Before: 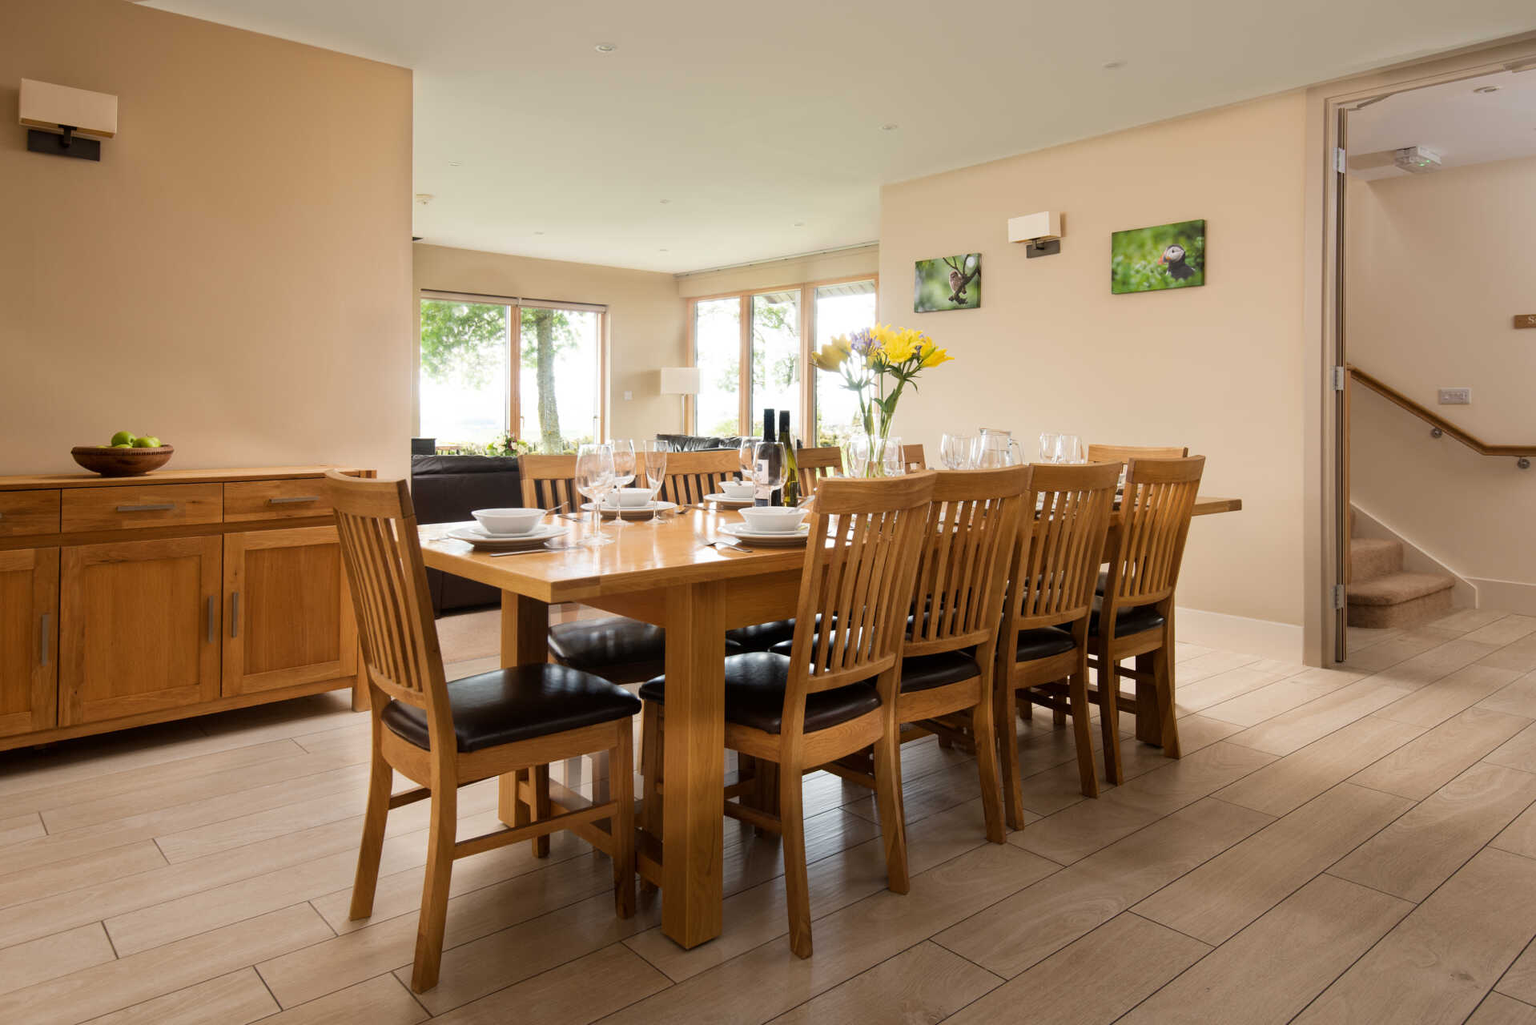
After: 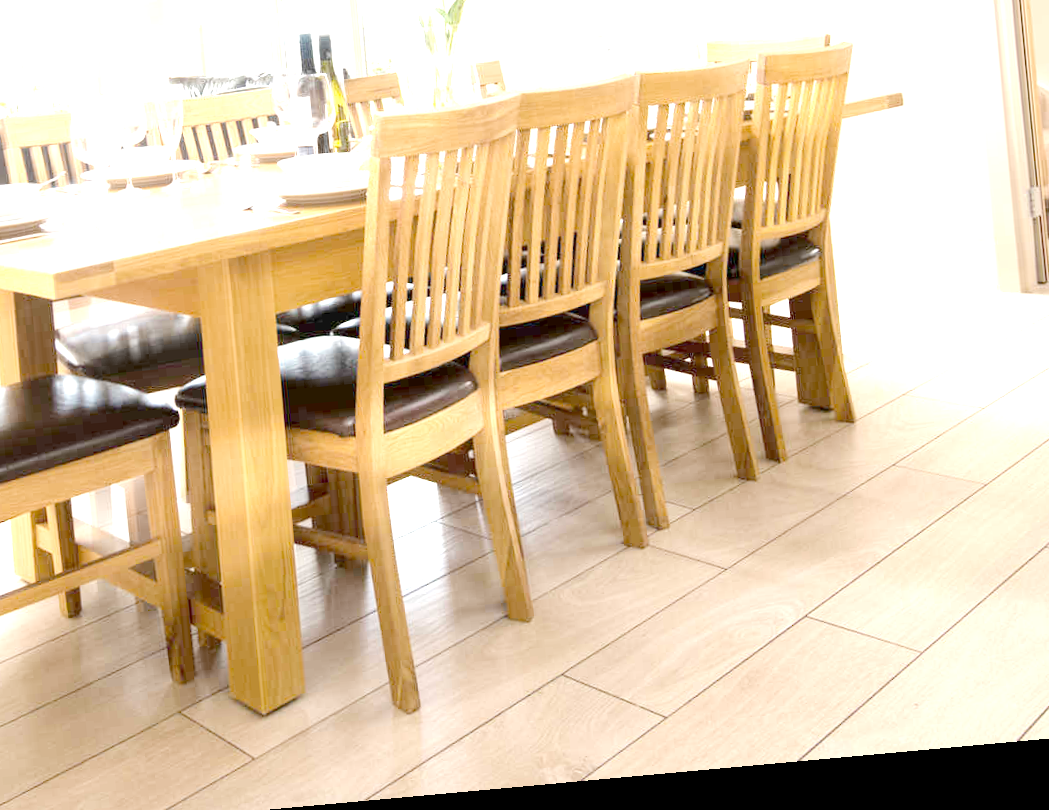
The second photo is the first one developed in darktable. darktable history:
rotate and perspective: rotation -5.2°, automatic cropping off
crop: left 34.479%, top 38.822%, right 13.718%, bottom 5.172%
white balance: emerald 1
tone equalizer "contrast tone curve: medium": -8 EV -0.75 EV, -7 EV -0.7 EV, -6 EV -0.6 EV, -5 EV -0.4 EV, -3 EV 0.4 EV, -2 EV 0.6 EV, -1 EV 0.7 EV, +0 EV 0.75 EV, edges refinement/feathering 500, mask exposure compensation -1.57 EV, preserve details no
exposure: exposure 0.367 EV
